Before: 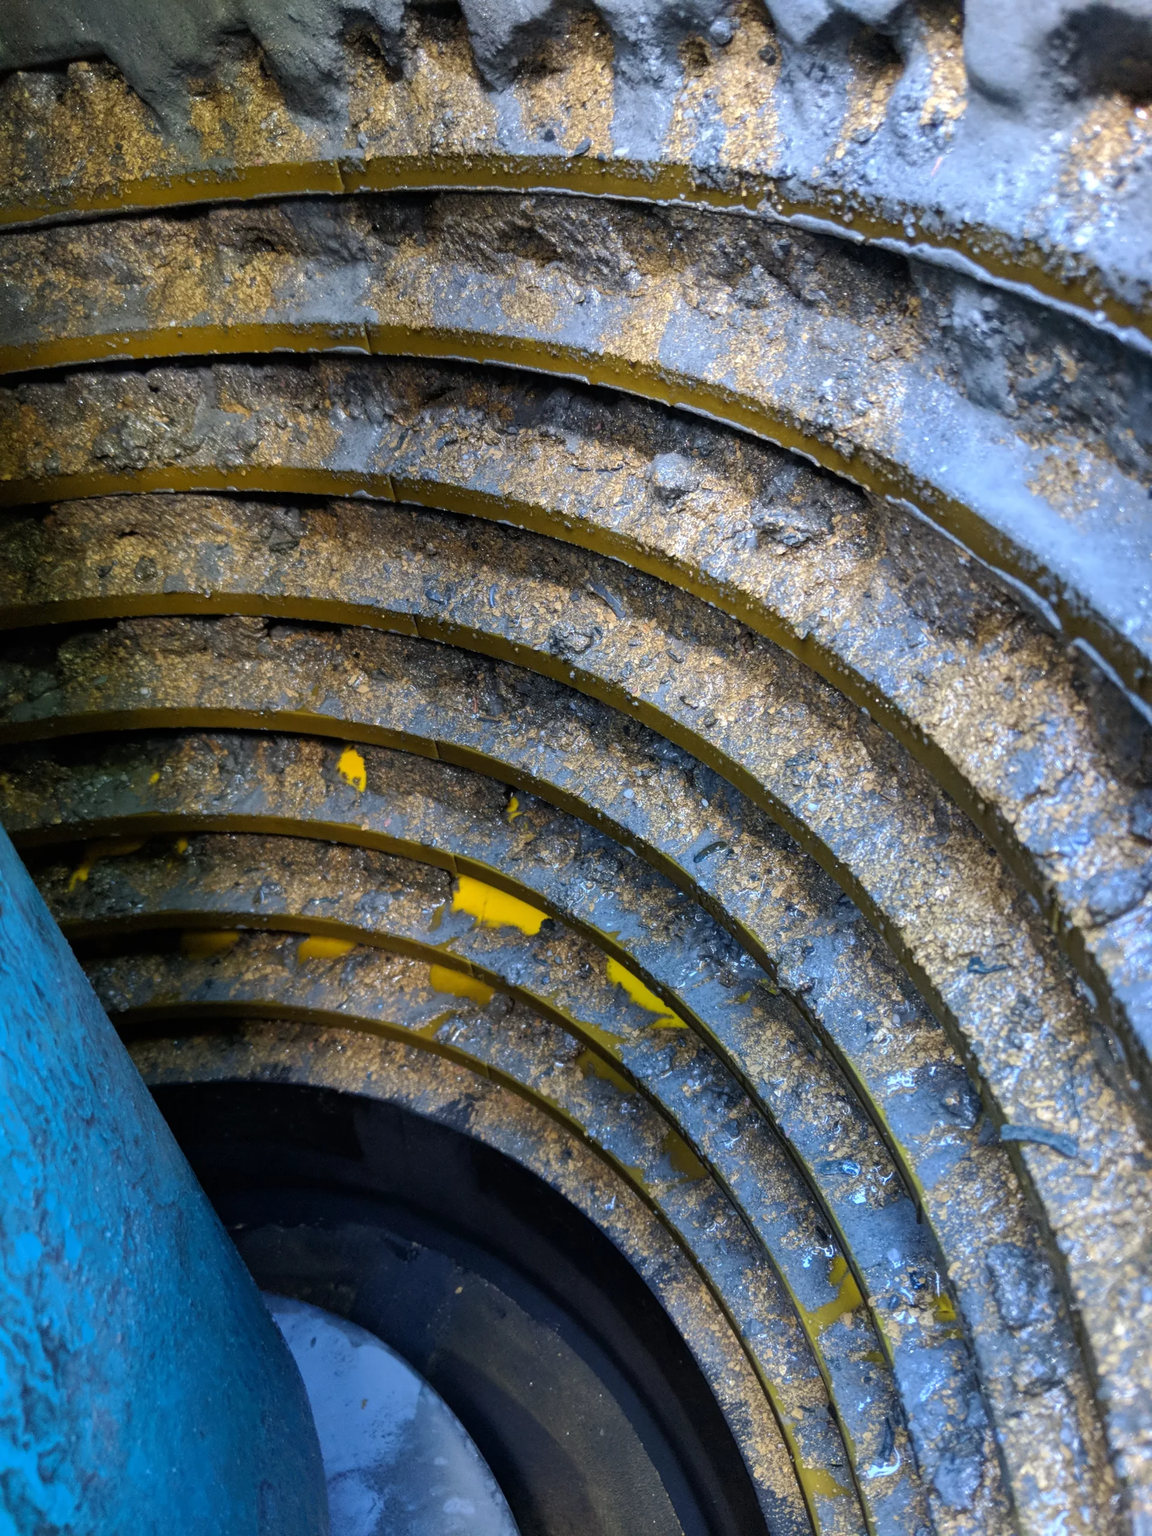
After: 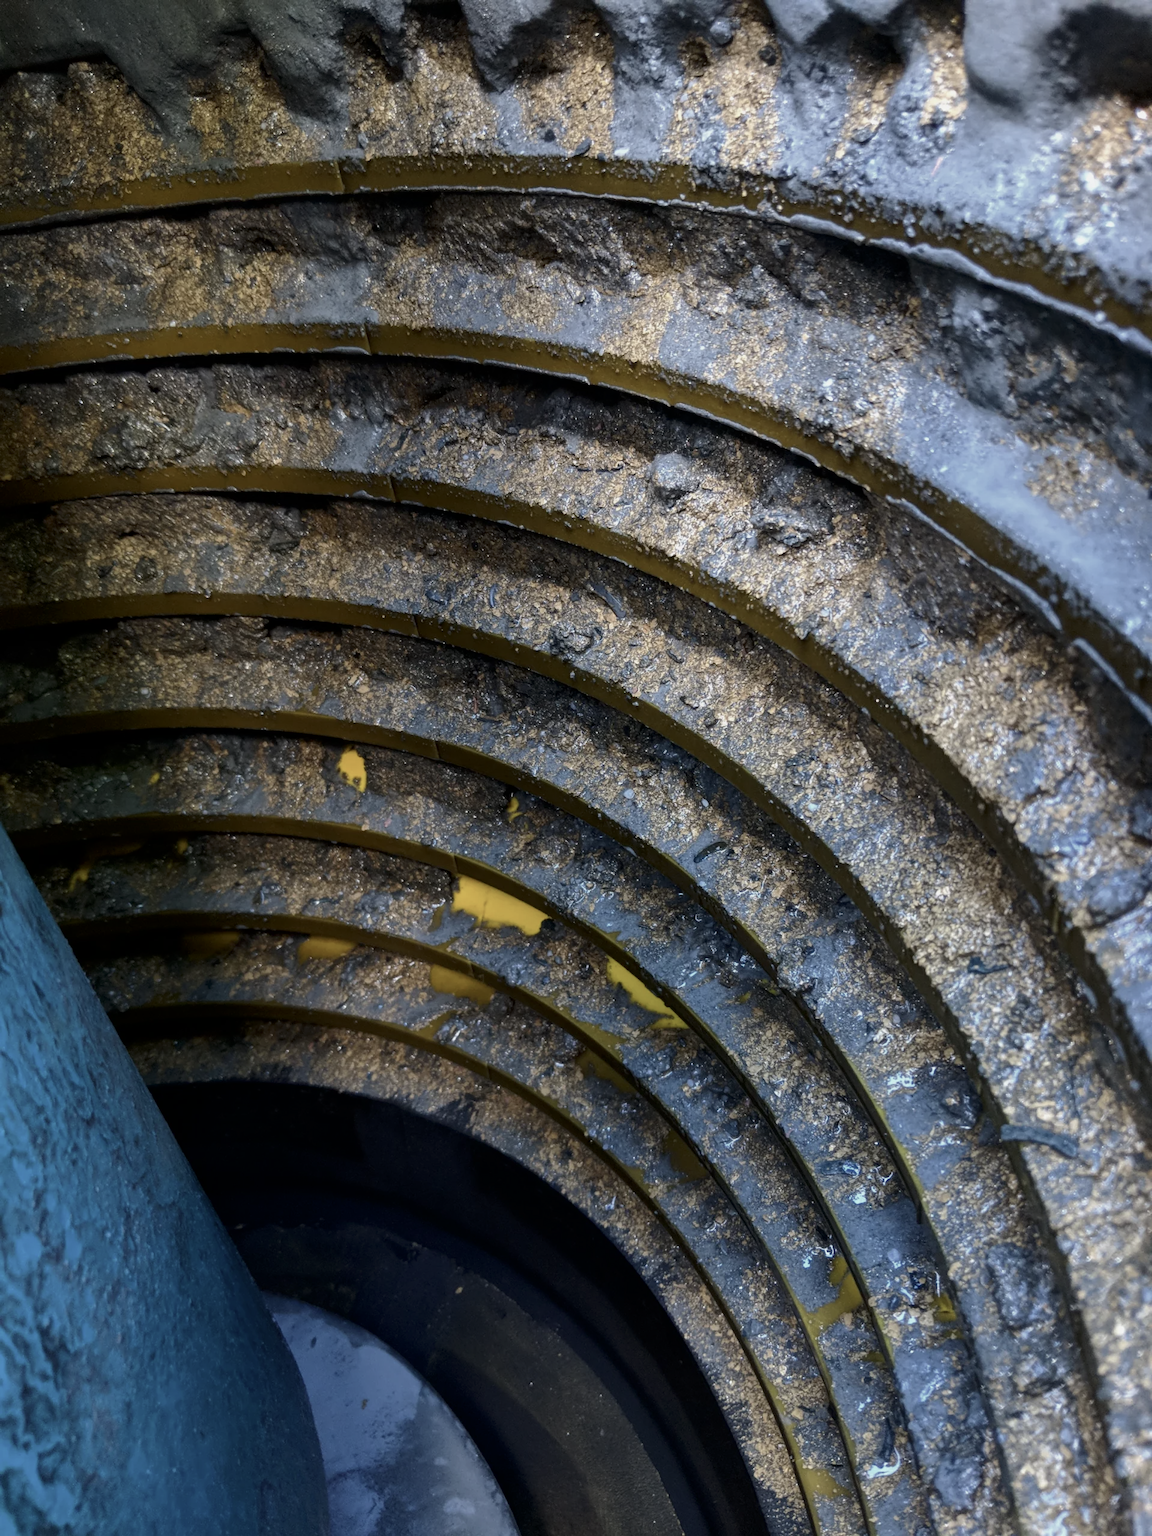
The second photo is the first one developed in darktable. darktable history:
exposure: exposure -0.142 EV, compensate highlight preservation false
contrast brightness saturation: contrast 0.069, brightness -0.144, saturation 0.106
color correction: highlights b* -0.051, saturation 0.572
